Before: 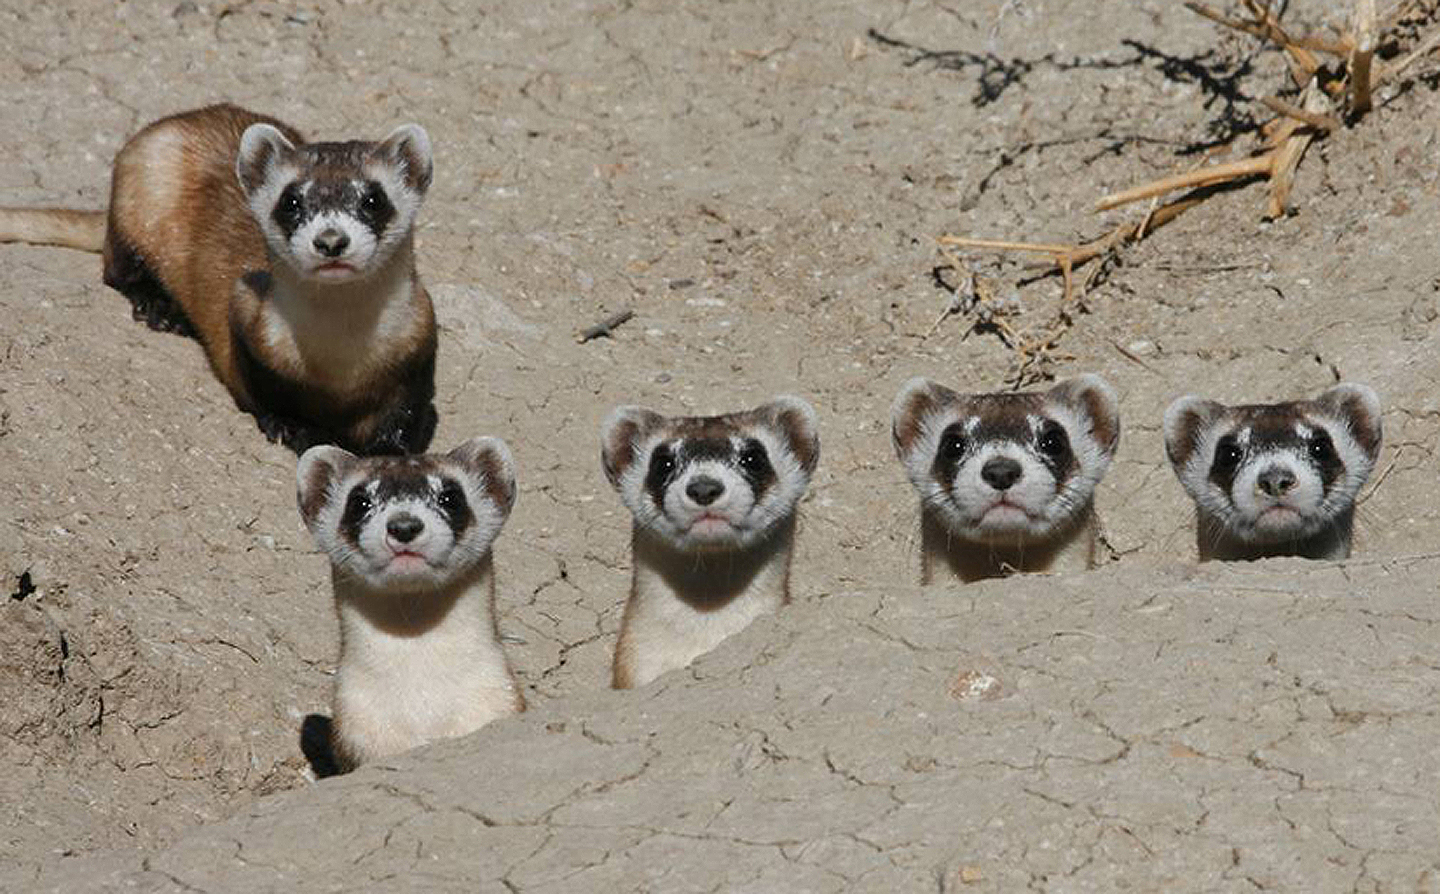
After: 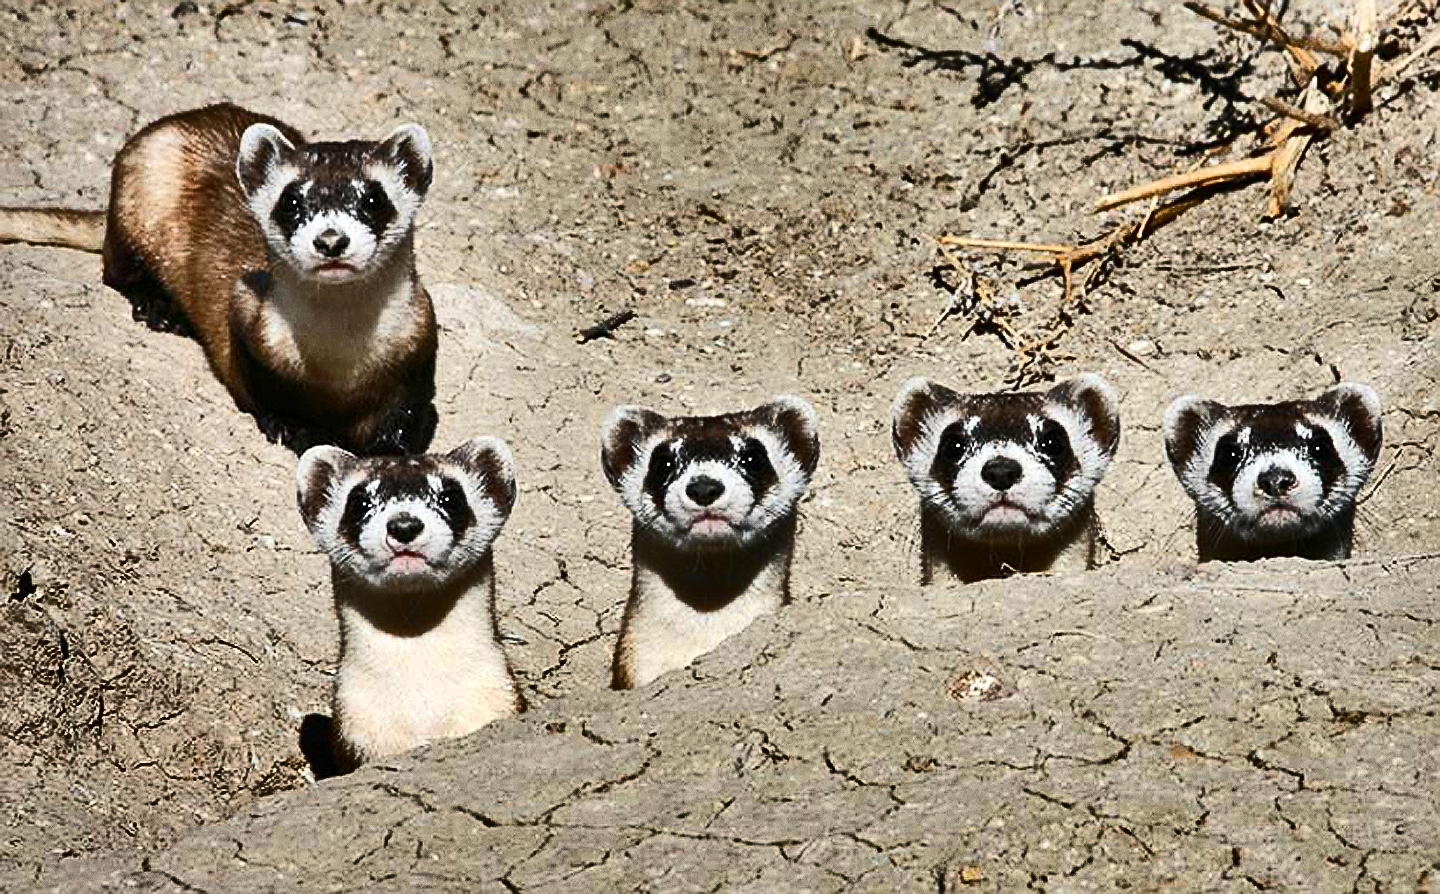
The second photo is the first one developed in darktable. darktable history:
sharpen: on, module defaults
exposure: black level correction 0.001, exposure 0.5 EV, compensate exposure bias true, compensate highlight preservation false
contrast brightness saturation: contrast 0.39, brightness 0.1
shadows and highlights: shadows 19.13, highlights -83.41, soften with gaussian
color zones: curves: ch0 [(0.25, 0.5) (0.463, 0.627) (0.484, 0.637) (0.75, 0.5)]
